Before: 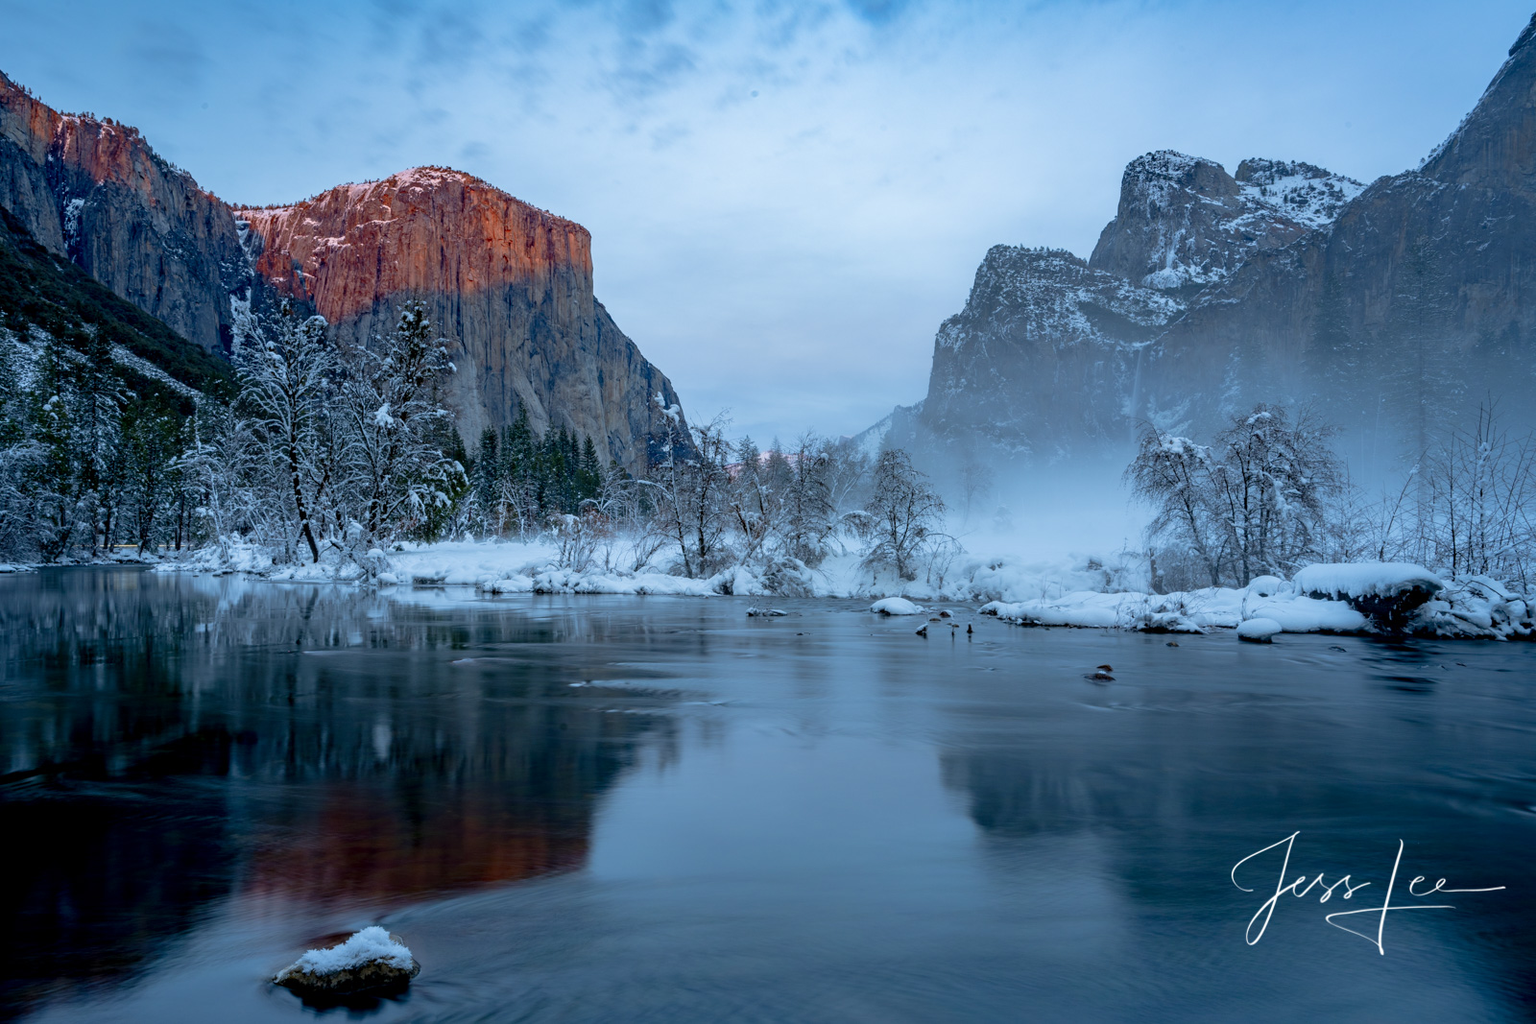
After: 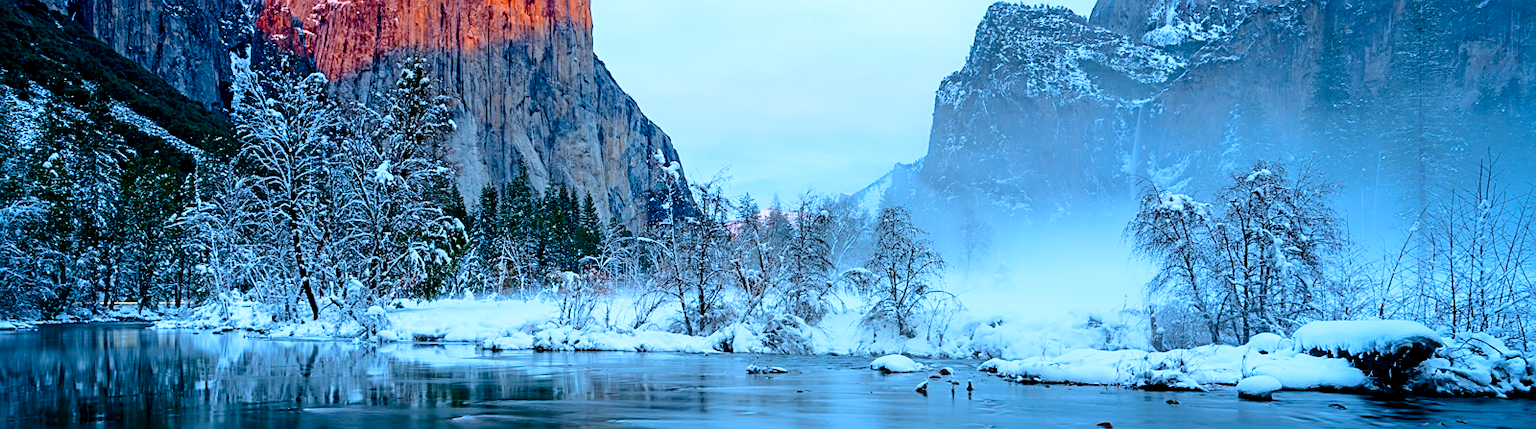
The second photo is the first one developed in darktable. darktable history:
crop and rotate: top 23.765%, bottom 34.298%
color balance rgb: perceptual saturation grading › global saturation 39.006%, perceptual saturation grading › highlights -24.746%, perceptual saturation grading › mid-tones 35.096%, perceptual saturation grading › shadows 35.916%, global vibrance 9.349%
sharpen: on, module defaults
base curve: curves: ch0 [(0, 0) (0.028, 0.03) (0.121, 0.232) (0.46, 0.748) (0.859, 0.968) (1, 1)]
